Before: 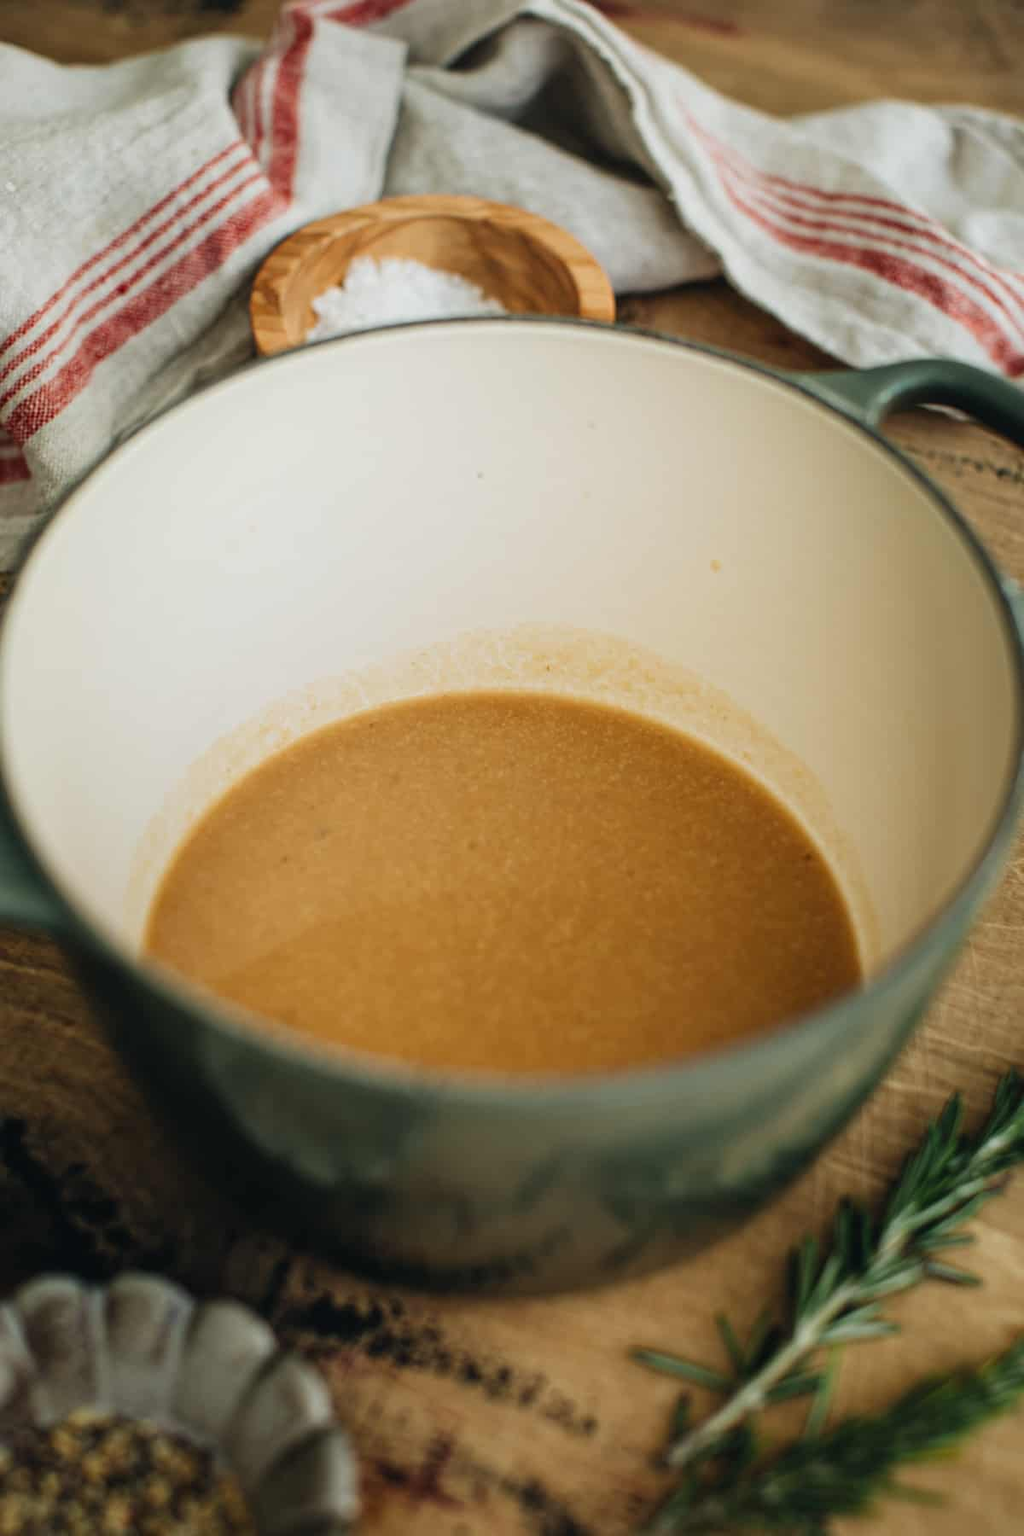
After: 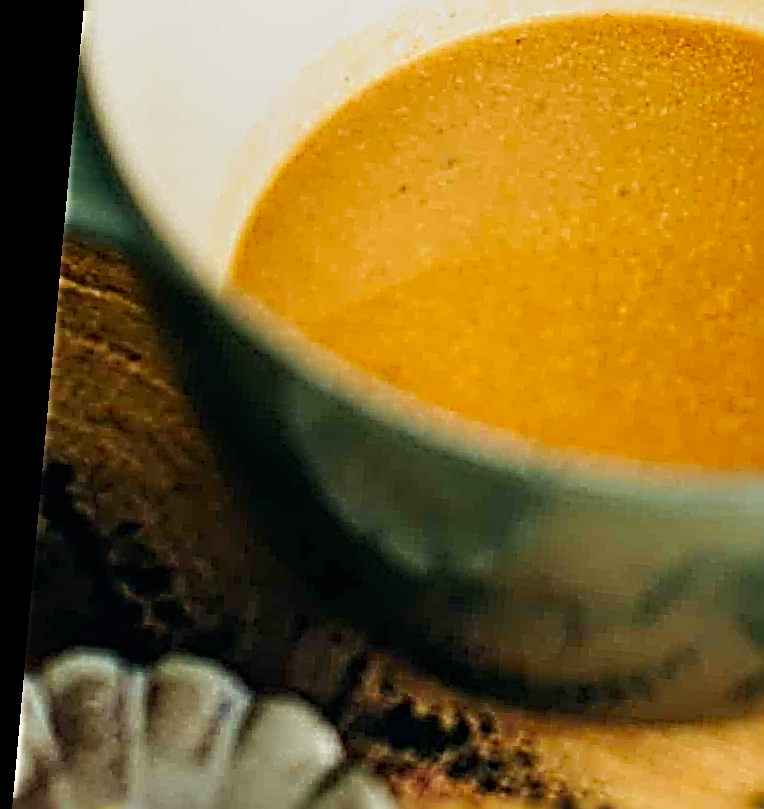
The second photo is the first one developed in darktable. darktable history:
crop: top 44.483%, right 43.593%, bottom 12.892%
color zones: curves: ch0 [(0, 0.613) (0.01, 0.613) (0.245, 0.448) (0.498, 0.529) (0.642, 0.665) (0.879, 0.777) (0.99, 0.613)]; ch1 [(0, 0) (0.143, 0) (0.286, 0) (0.429, 0) (0.571, 0) (0.714, 0) (0.857, 0)], mix -131.09%
graduated density: on, module defaults
rotate and perspective: rotation 5.12°, automatic cropping off
sharpen: radius 4.001, amount 2
base curve: curves: ch0 [(0, 0) (0.005, 0.002) (0.15, 0.3) (0.4, 0.7) (0.75, 0.95) (1, 1)], preserve colors none
